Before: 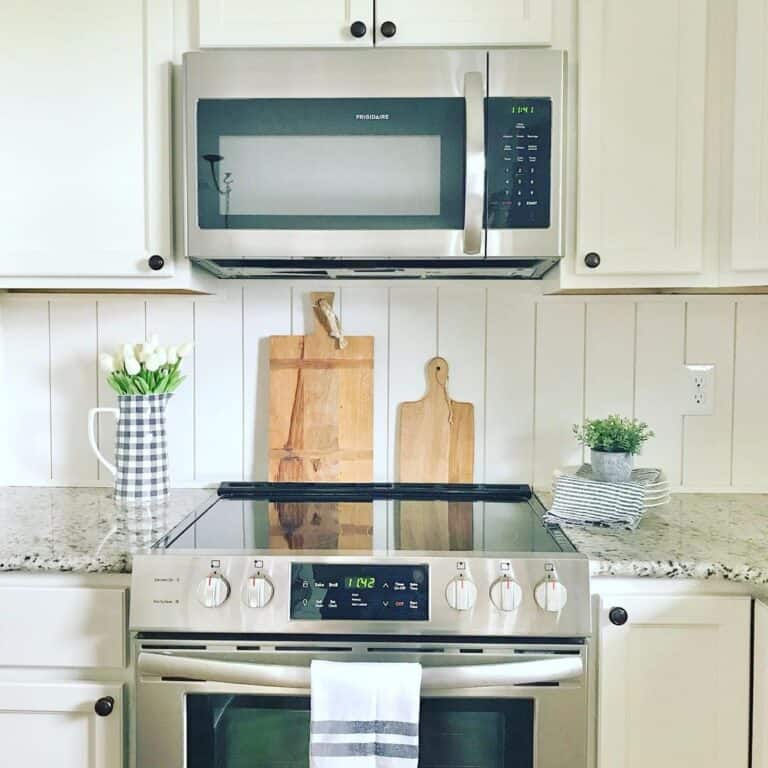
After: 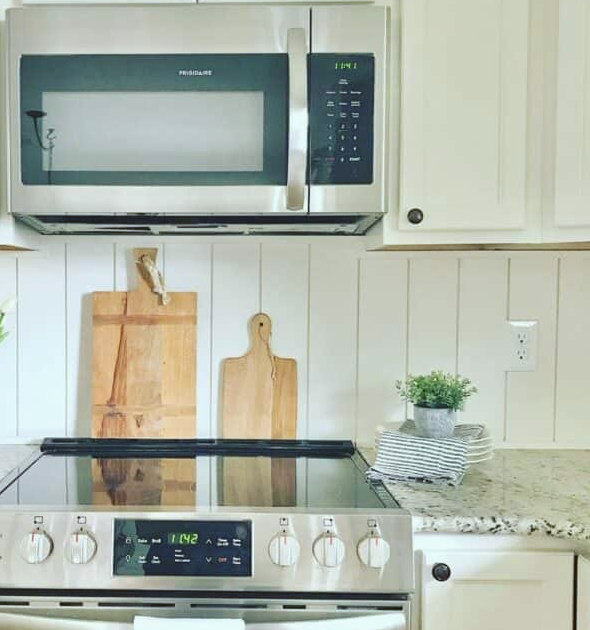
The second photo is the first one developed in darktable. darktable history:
crop: left 23.095%, top 5.827%, bottom 11.854%
color balance: lift [1.004, 1.002, 1.002, 0.998], gamma [1, 1.007, 1.002, 0.993], gain [1, 0.977, 1.013, 1.023], contrast -3.64%
